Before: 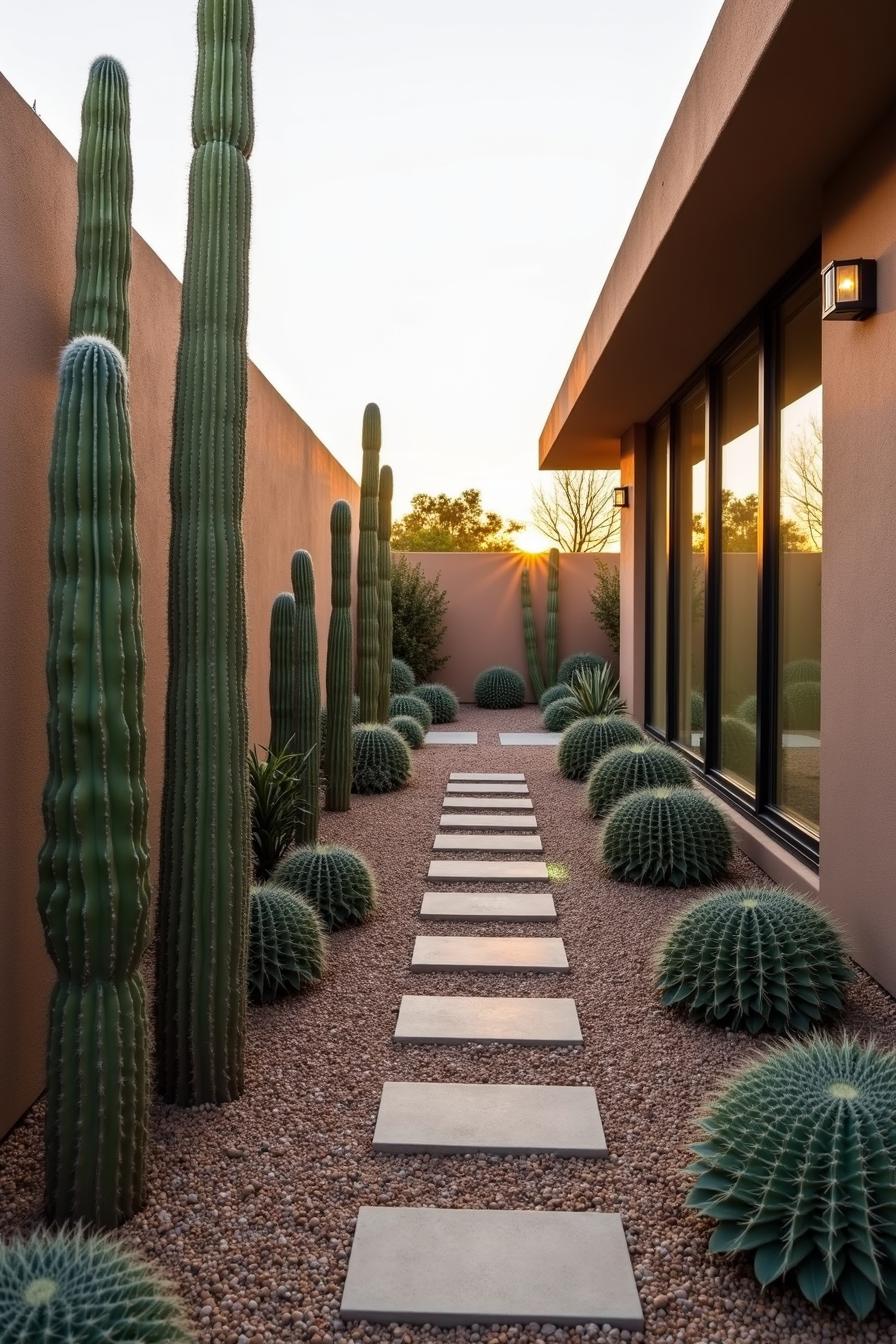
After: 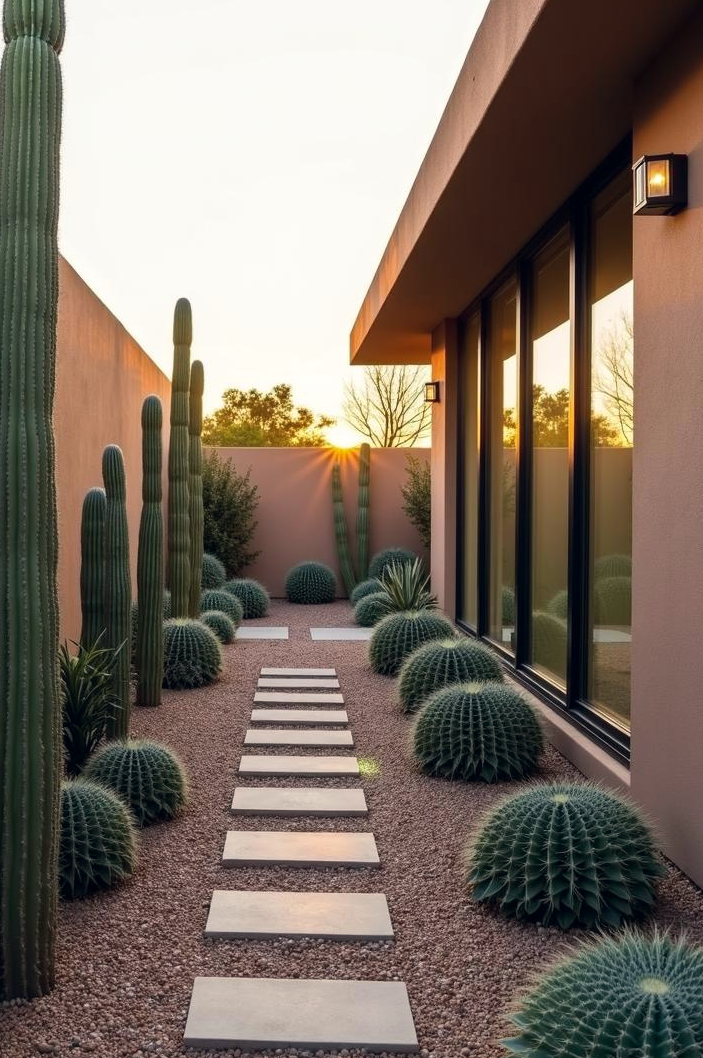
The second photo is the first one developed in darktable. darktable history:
crop and rotate: left 21.146%, top 7.834%, right 0.352%, bottom 13.411%
color correction: highlights a* 0.348, highlights b* 2.68, shadows a* -1.39, shadows b* -4.61
